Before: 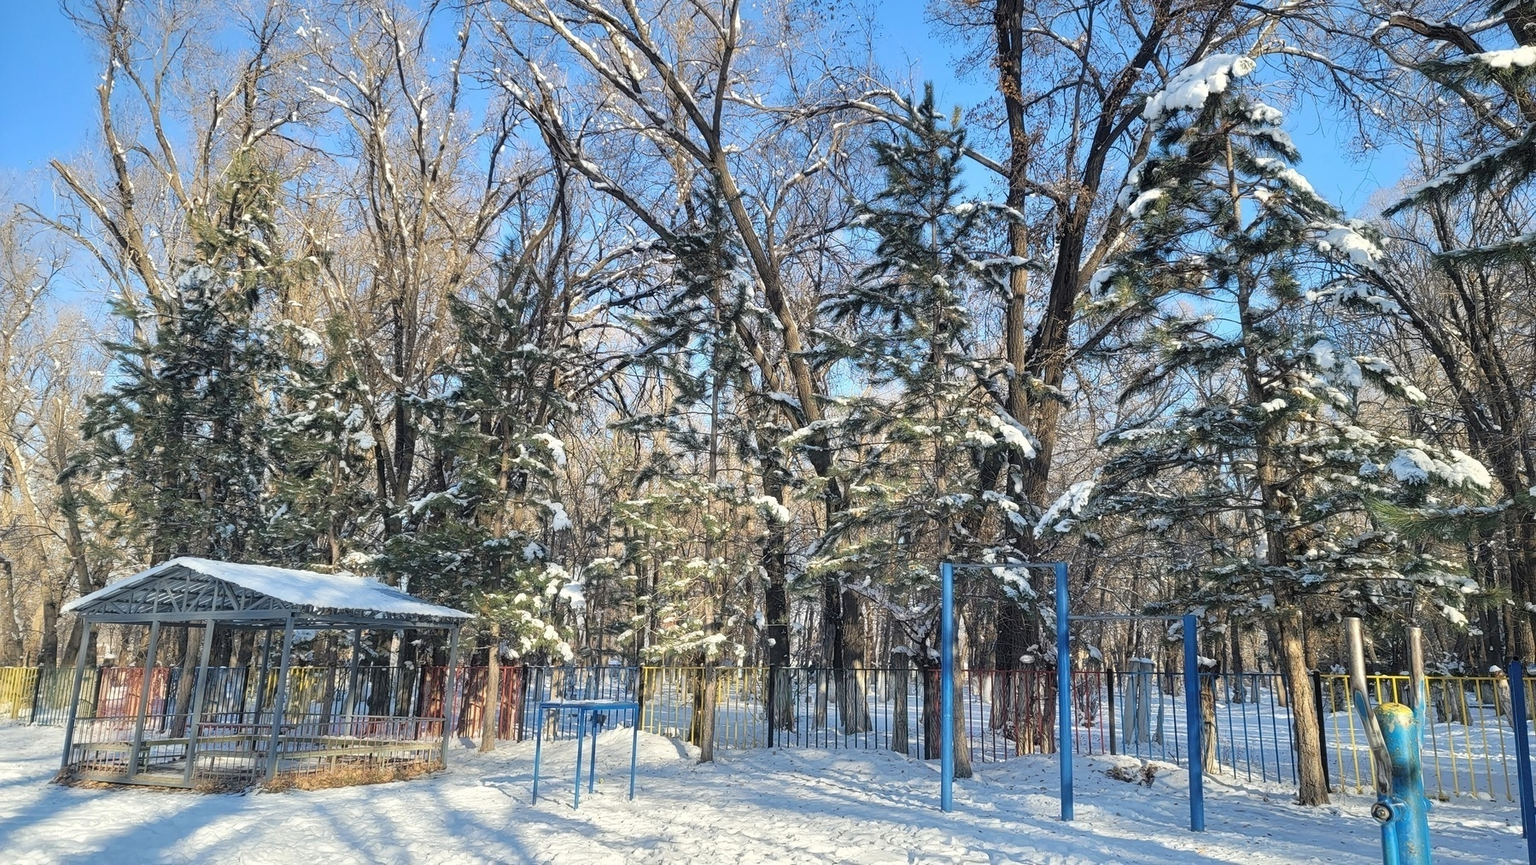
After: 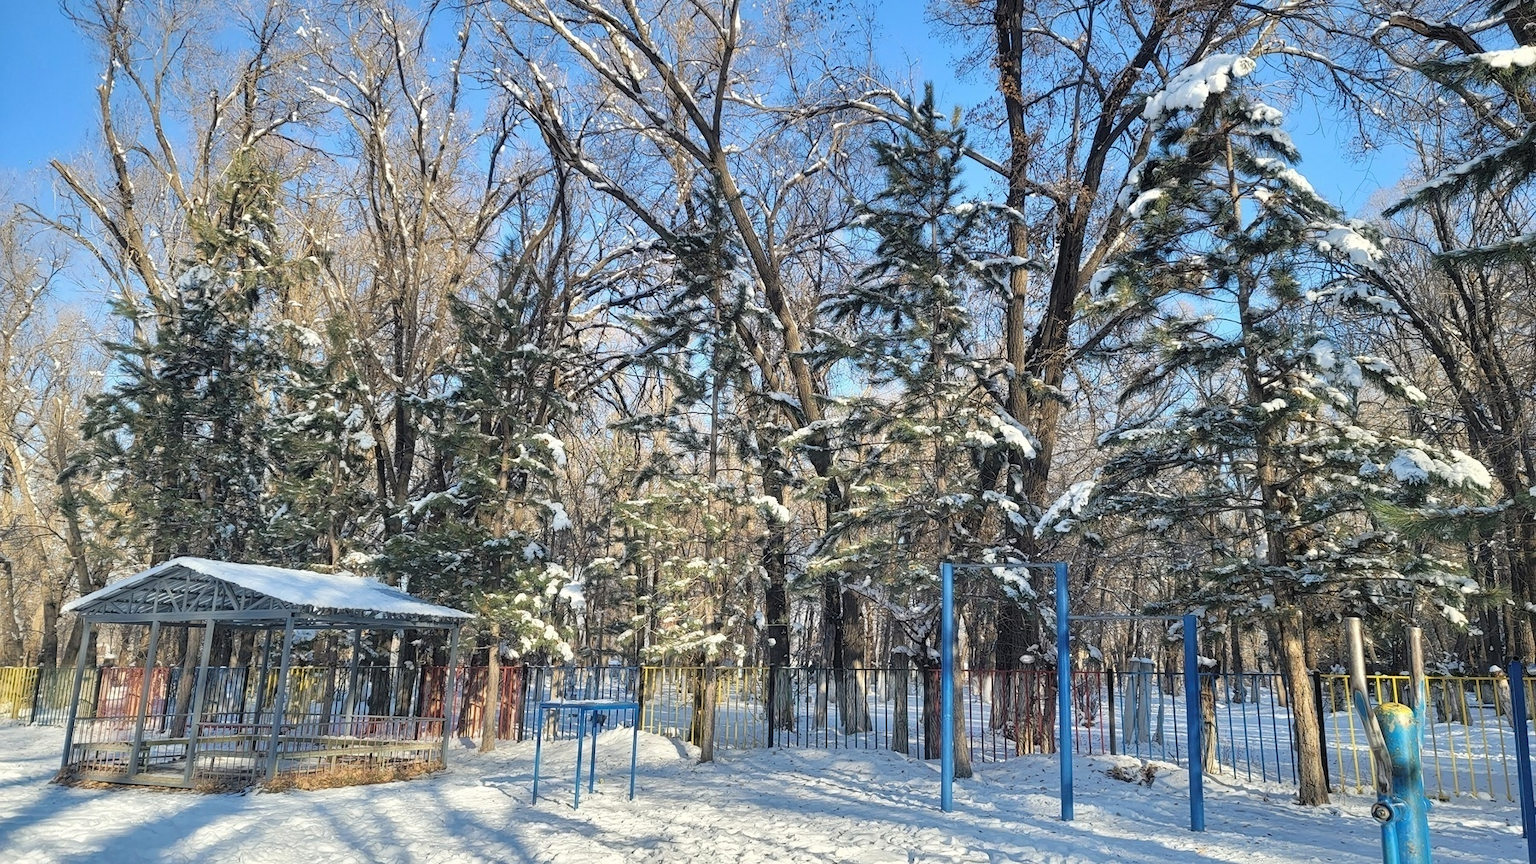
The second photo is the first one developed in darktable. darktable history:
shadows and highlights: shadows 48.09, highlights -43, soften with gaussian
